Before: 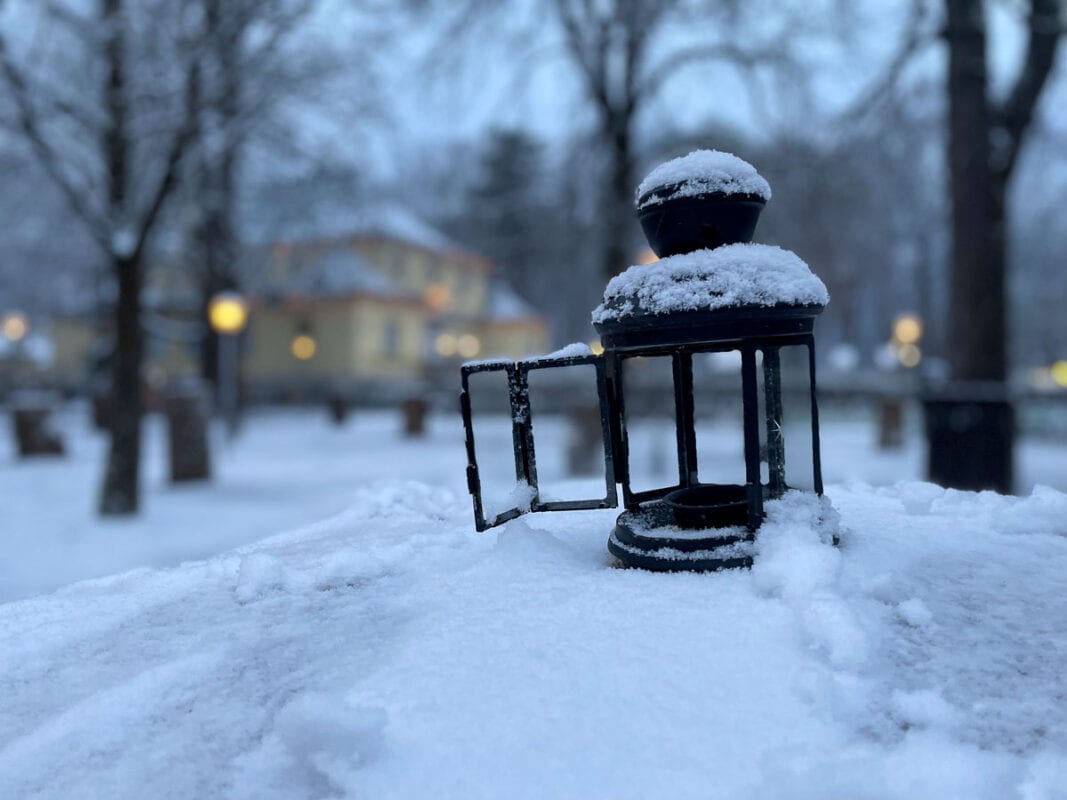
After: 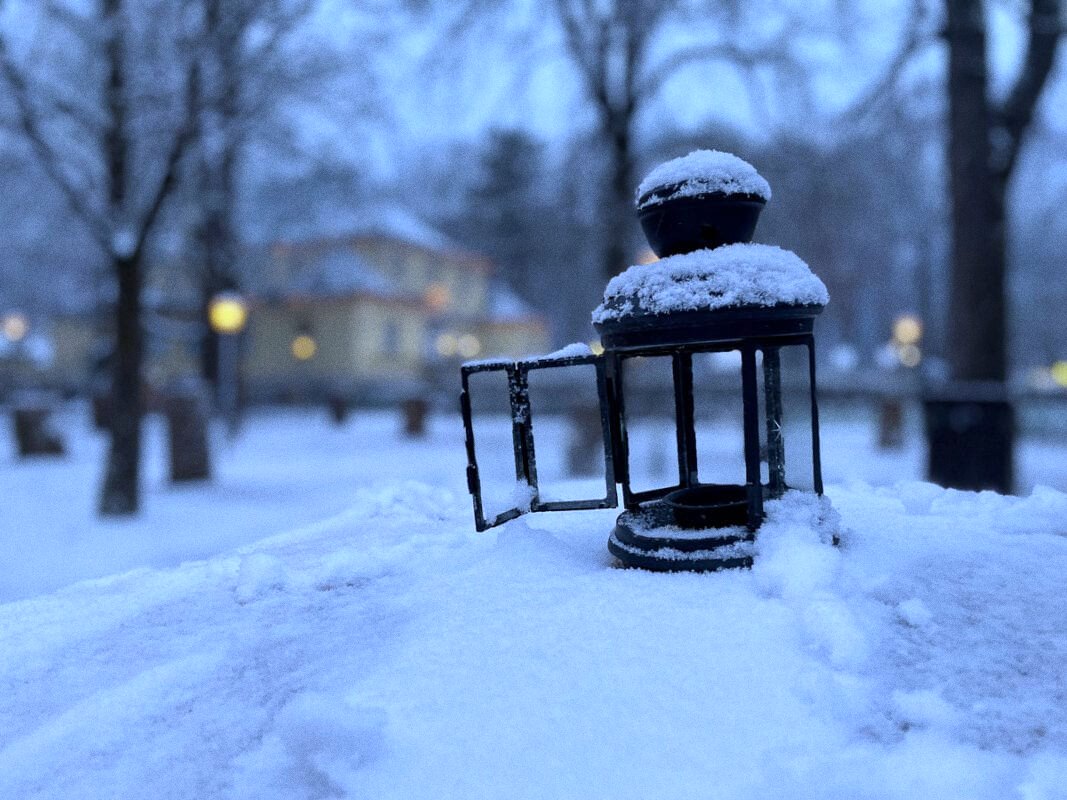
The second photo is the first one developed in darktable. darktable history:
white balance: red 0.948, green 1.02, blue 1.176
grain: coarseness 0.09 ISO
